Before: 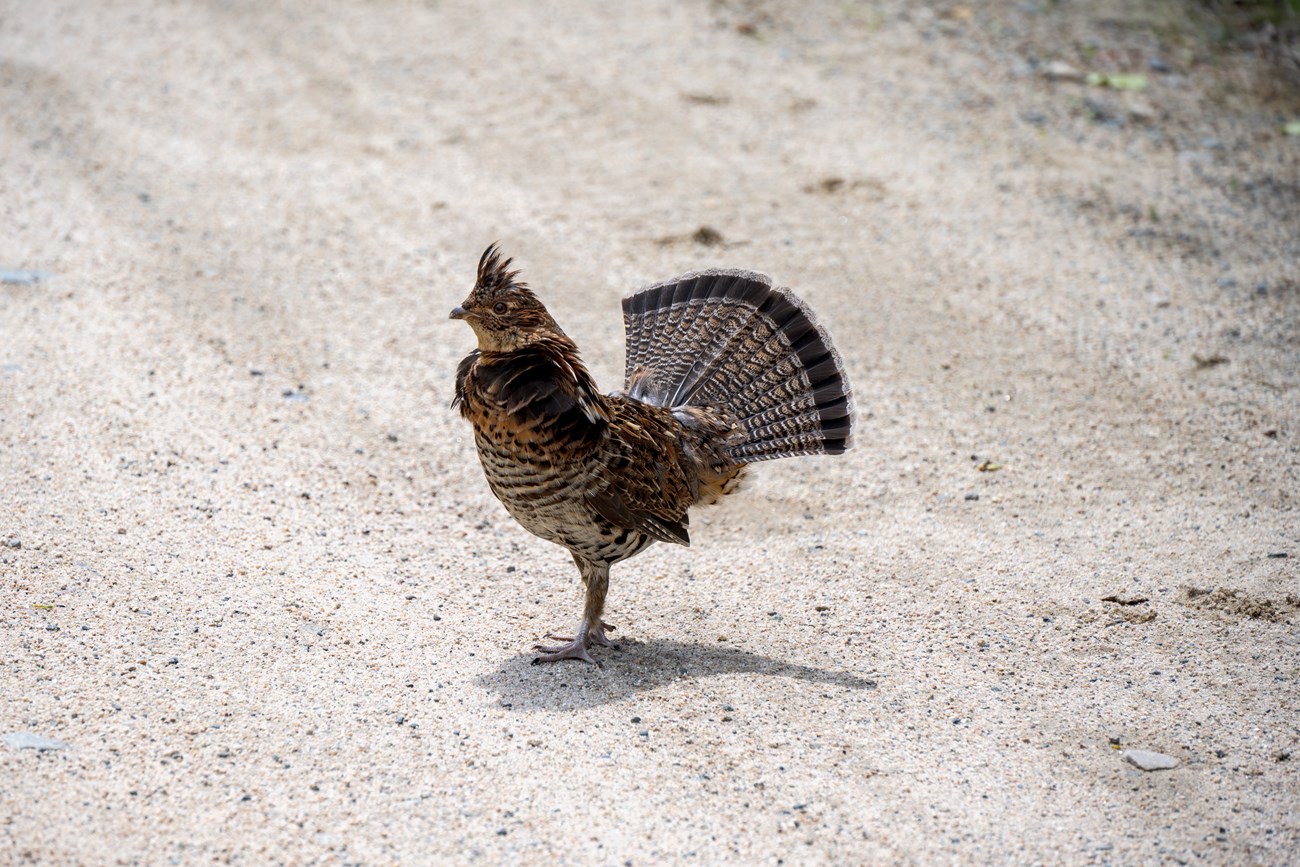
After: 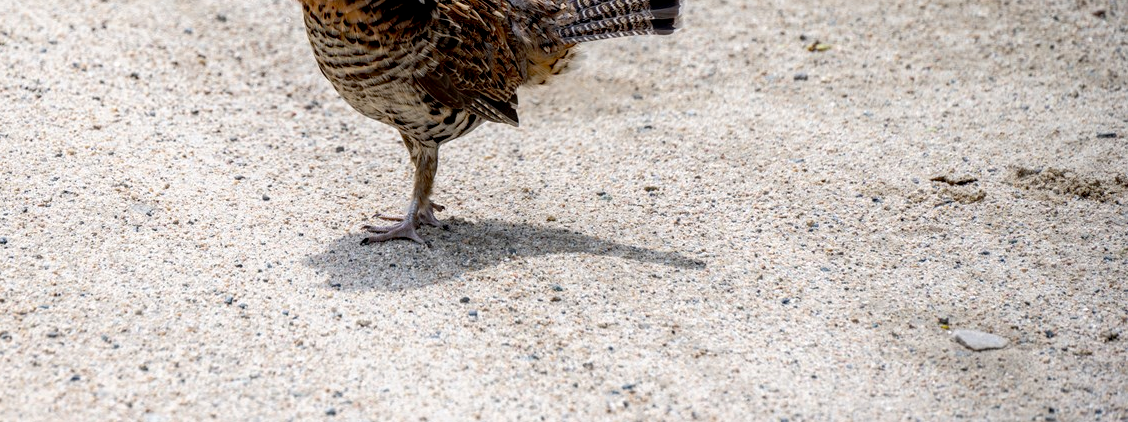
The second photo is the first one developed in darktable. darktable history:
crop and rotate: left 13.229%, top 48.466%, bottom 2.809%
local contrast: detail 109%
exposure: black level correction 0.011, compensate highlight preservation false
